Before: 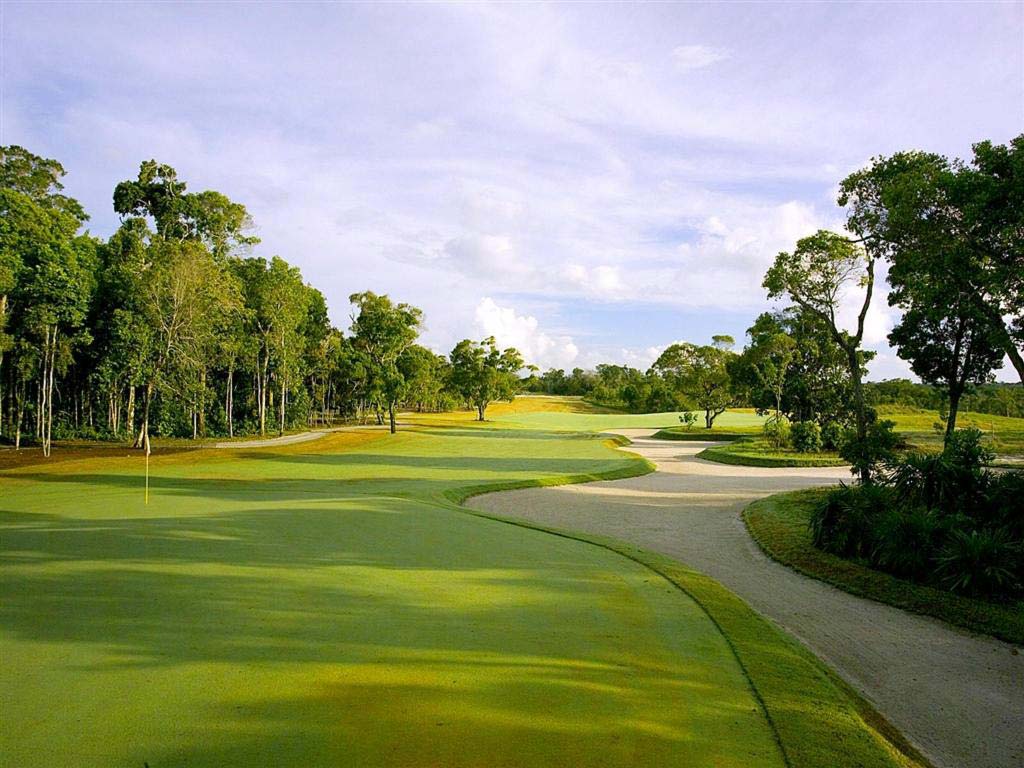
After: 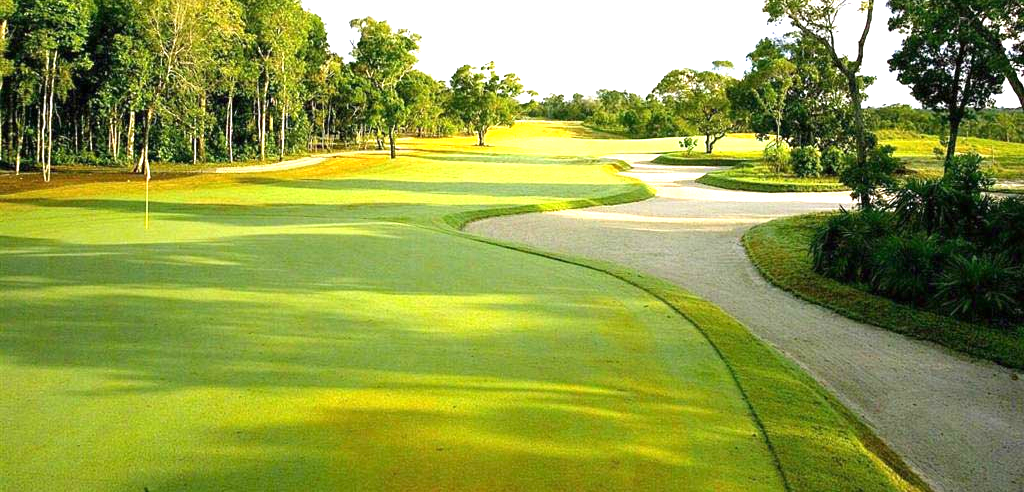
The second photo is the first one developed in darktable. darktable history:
exposure: black level correction 0, exposure 1.19 EV, compensate highlight preservation false
crop and rotate: top 35.866%
